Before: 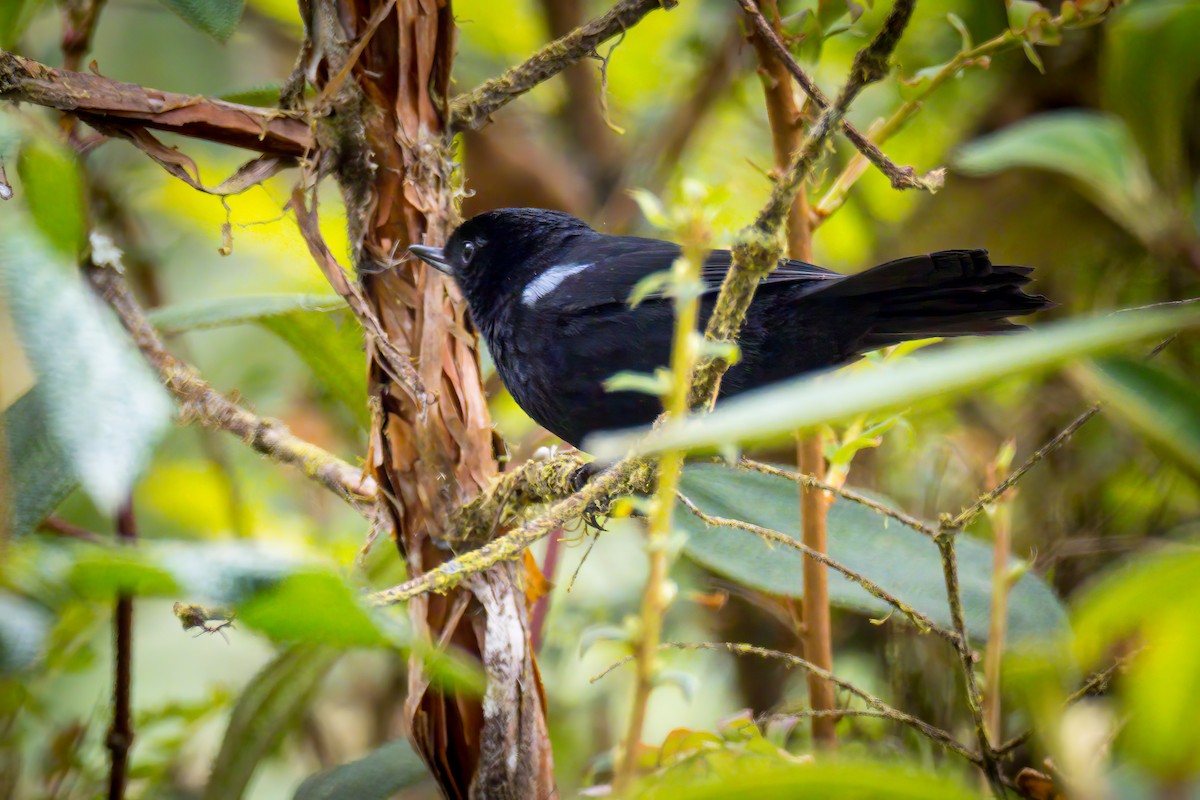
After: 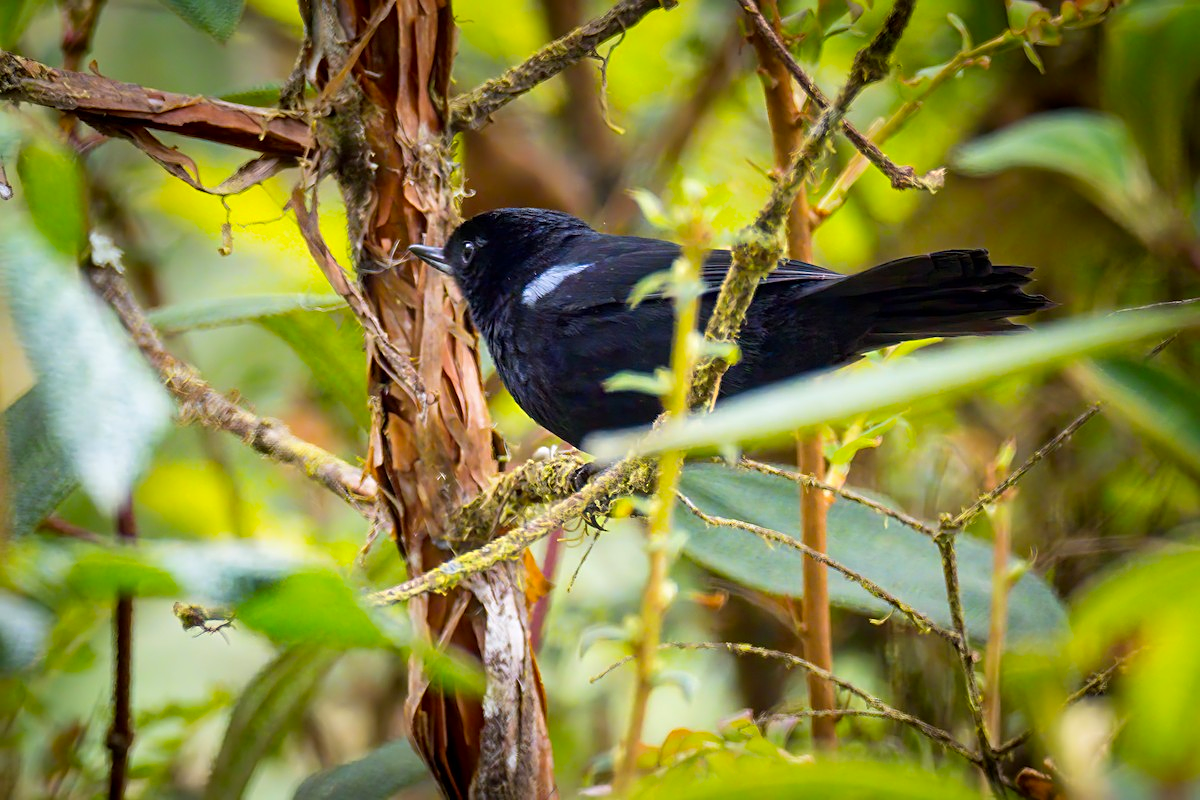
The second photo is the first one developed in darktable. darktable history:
contrast brightness saturation: contrast 0.039, saturation 0.164
sharpen: on, module defaults
